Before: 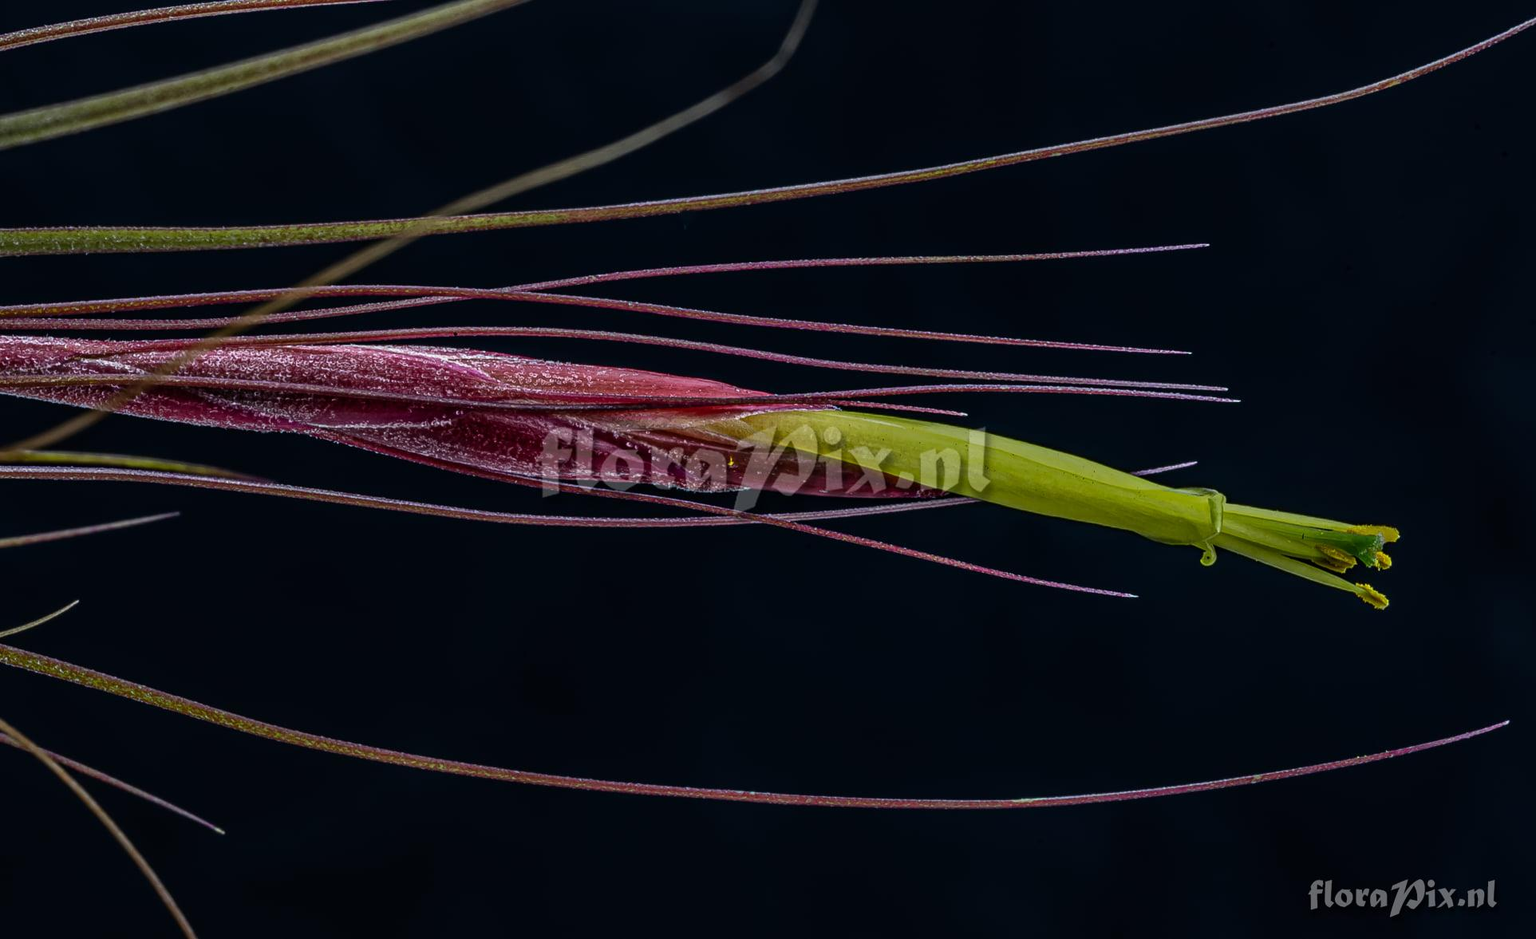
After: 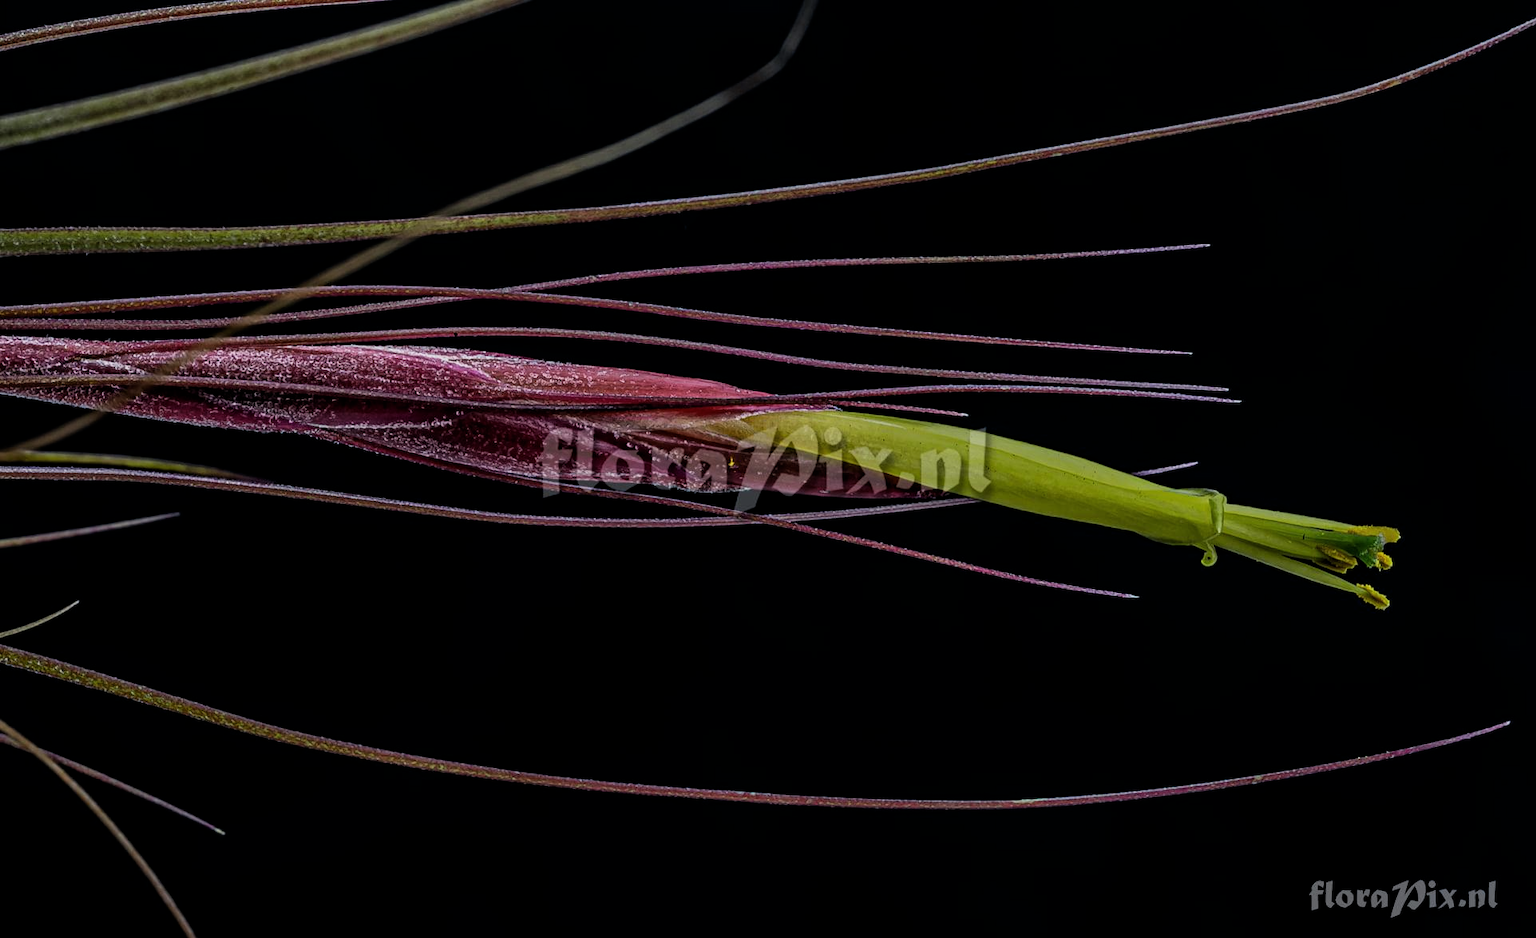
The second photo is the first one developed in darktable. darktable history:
levels: levels [0, 0.51, 1]
filmic rgb: middle gray luminance 9.4%, black relative exposure -10.59 EV, white relative exposure 3.44 EV, target black luminance 0%, hardness 5.99, latitude 59.62%, contrast 1.086, highlights saturation mix 4.27%, shadows ↔ highlights balance 28.49%
